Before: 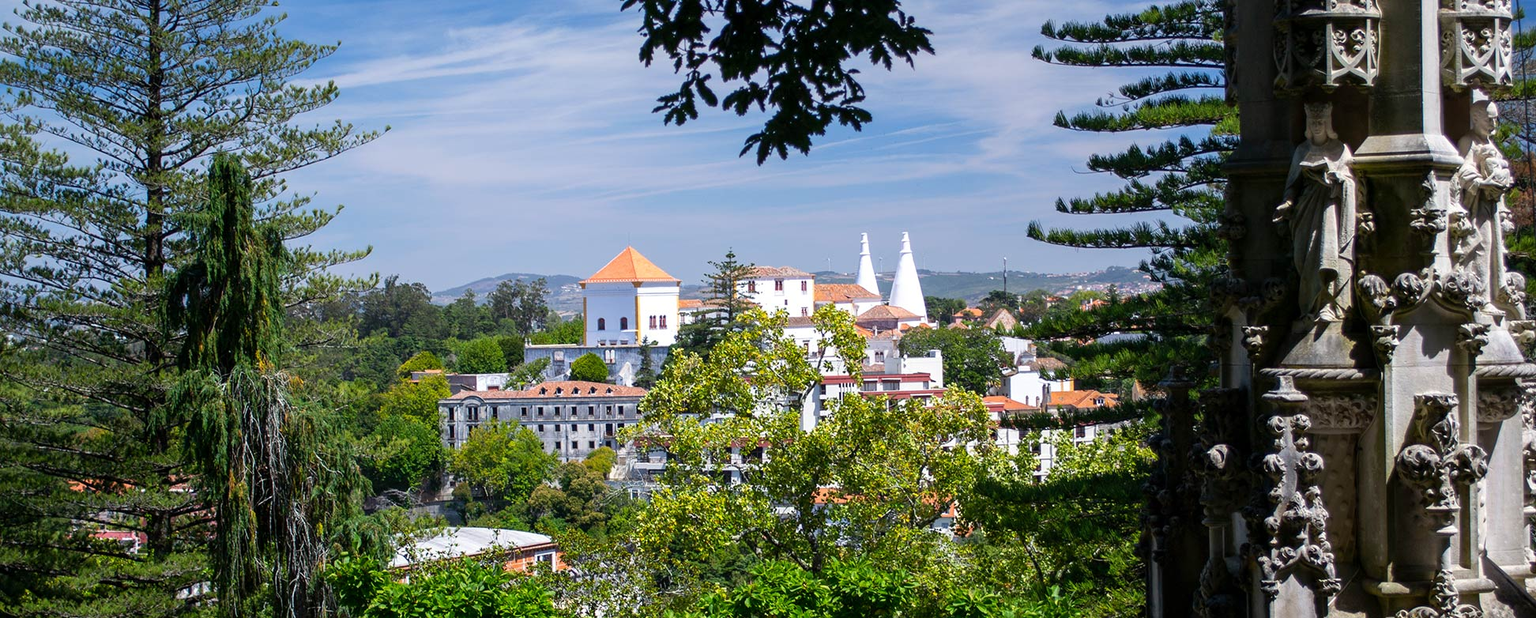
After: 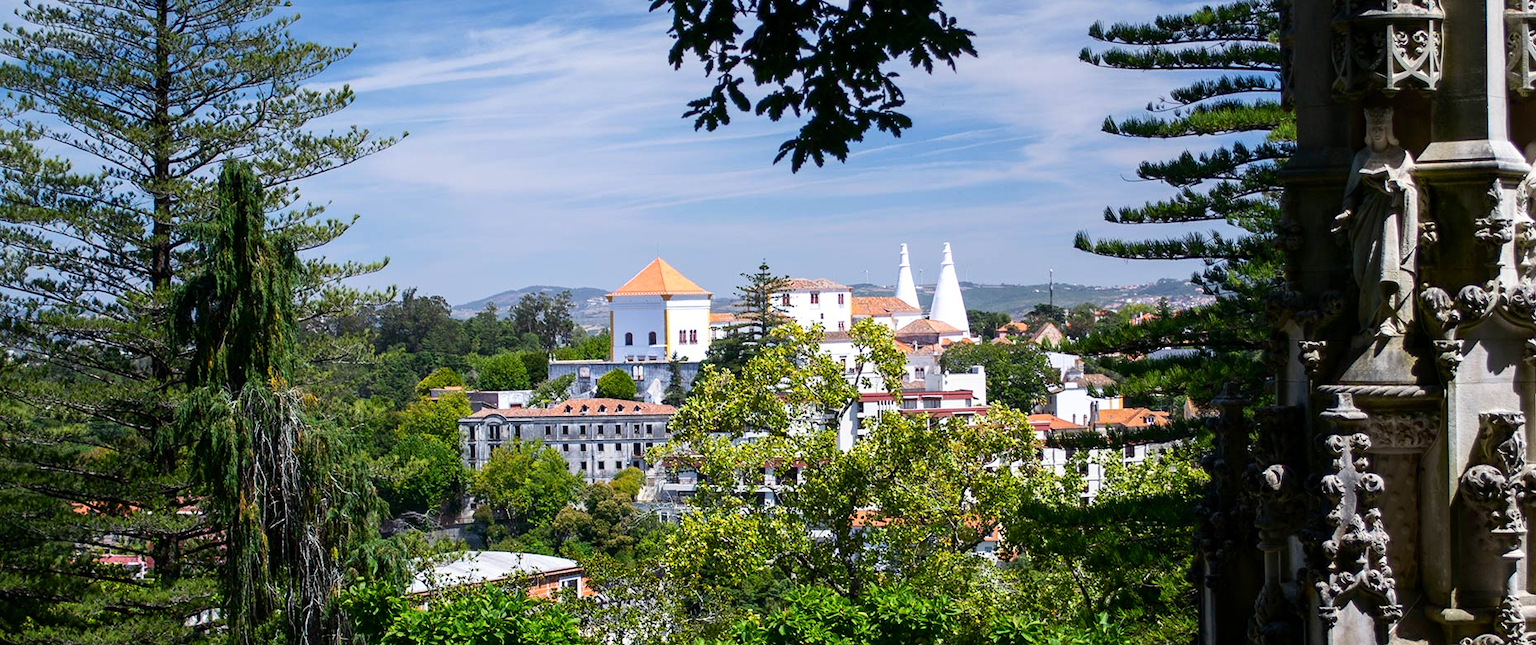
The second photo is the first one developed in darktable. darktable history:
contrast brightness saturation: contrast 0.145
crop: right 4.357%, bottom 0.018%
